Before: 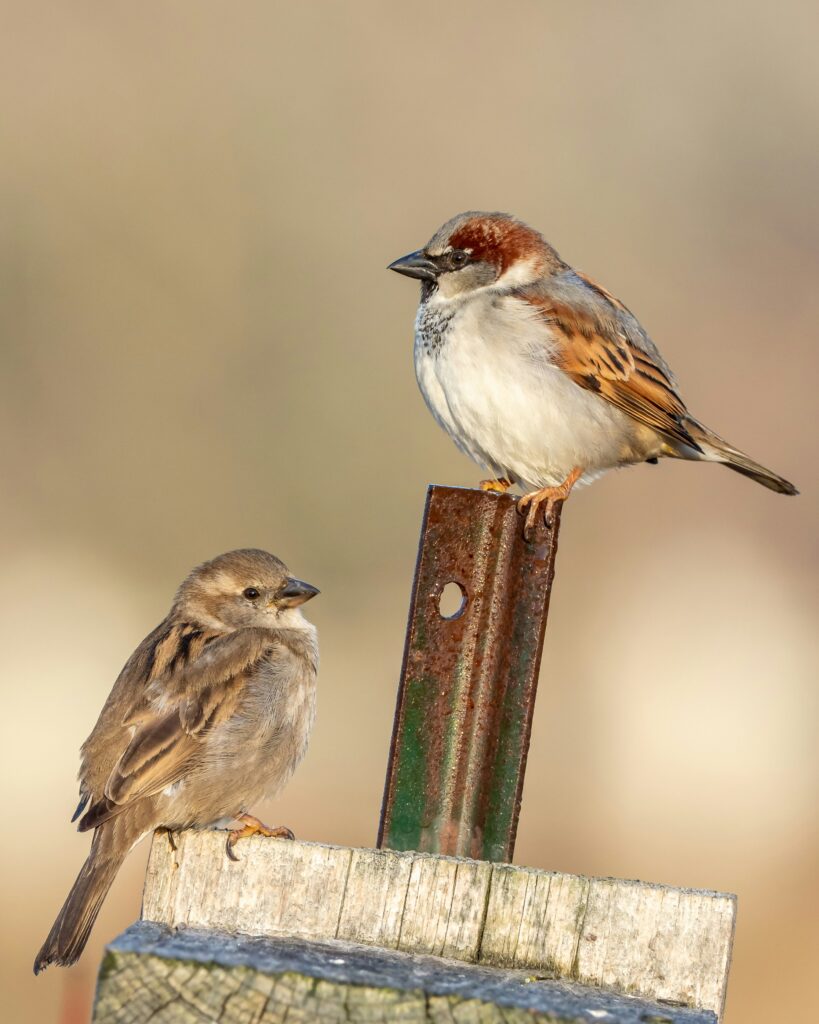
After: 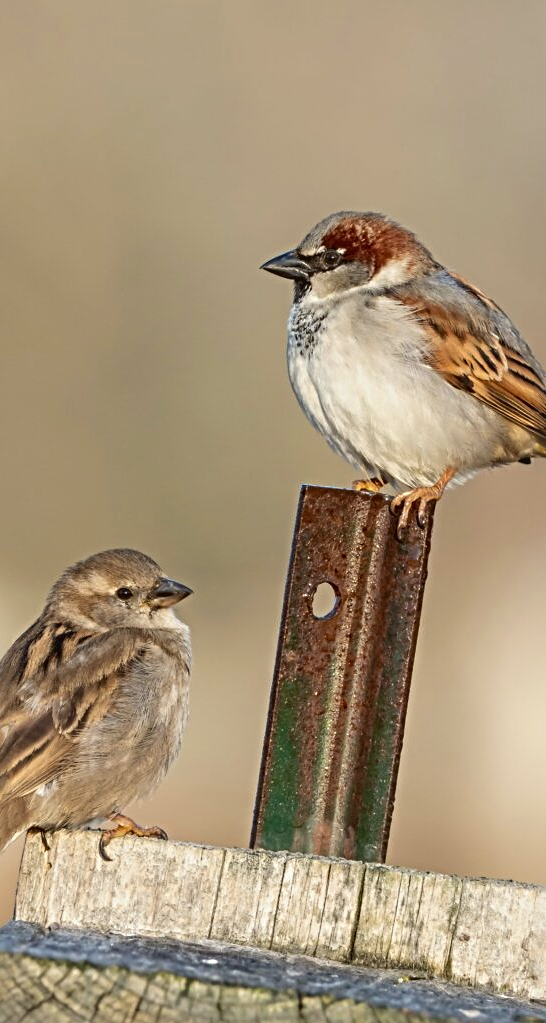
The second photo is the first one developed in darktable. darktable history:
contrast brightness saturation: contrast -0.08, brightness -0.04, saturation -0.11
sharpen: radius 4.883
crop and rotate: left 15.546%, right 17.787%
